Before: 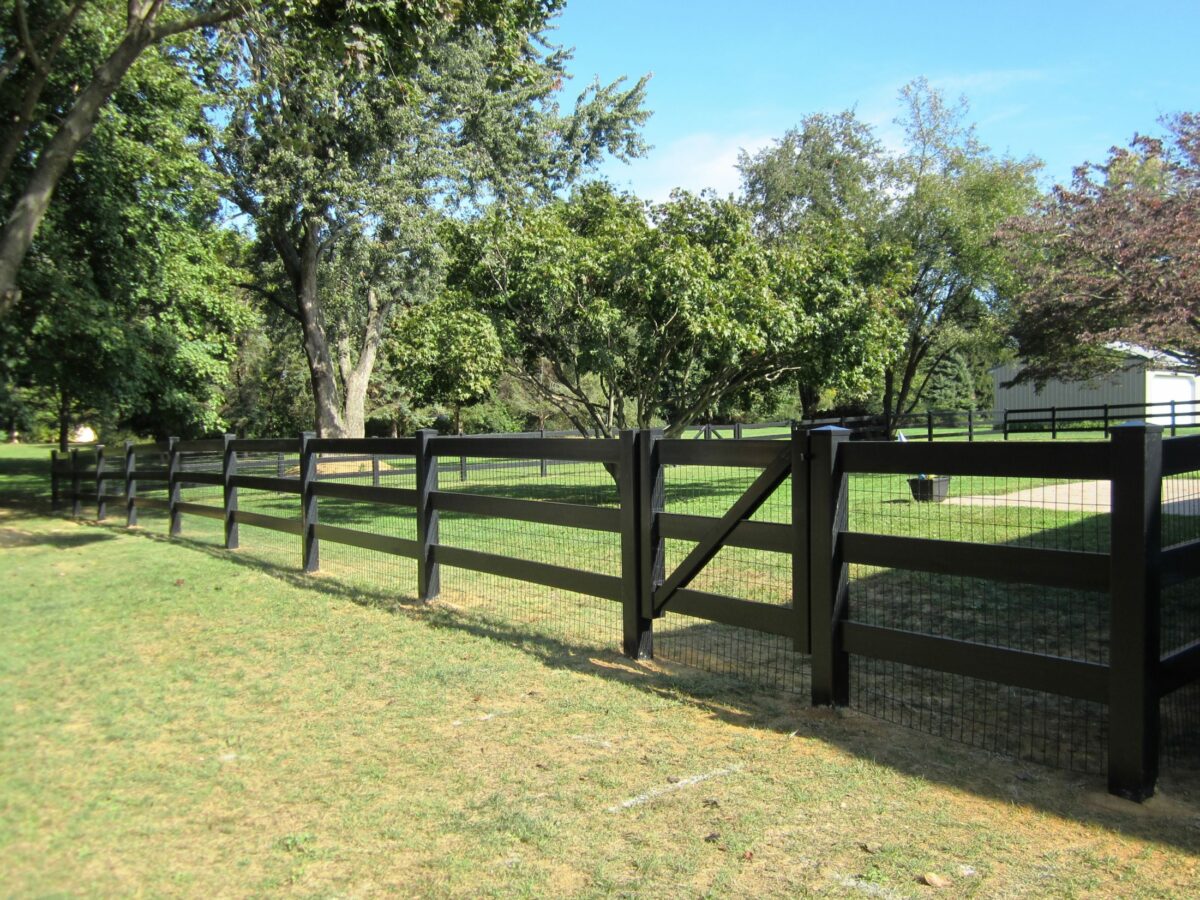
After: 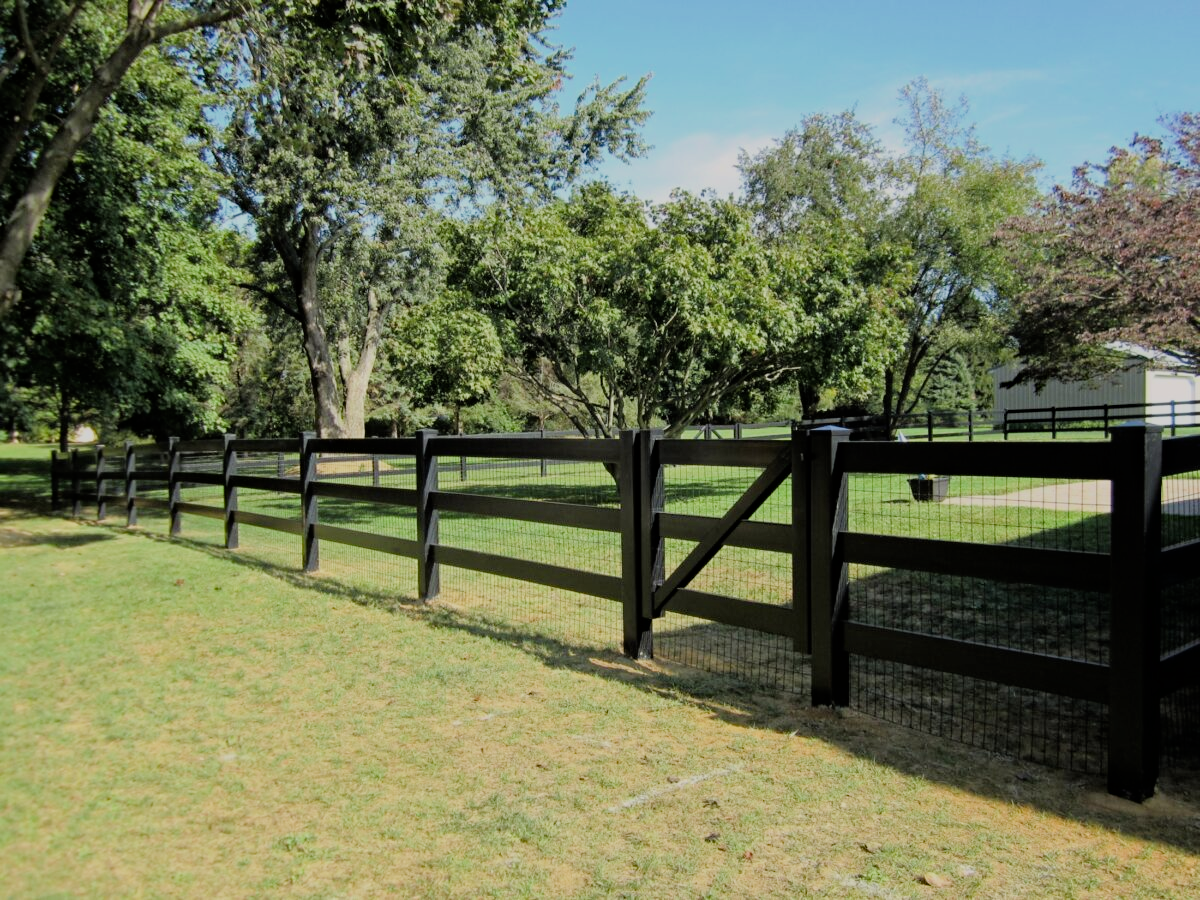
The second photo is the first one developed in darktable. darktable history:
bloom: size 16%, threshold 98%, strength 20%
filmic rgb: black relative exposure -7.32 EV, white relative exposure 5.09 EV, hardness 3.2
haze removal: strength 0.29, distance 0.25, compatibility mode true, adaptive false
